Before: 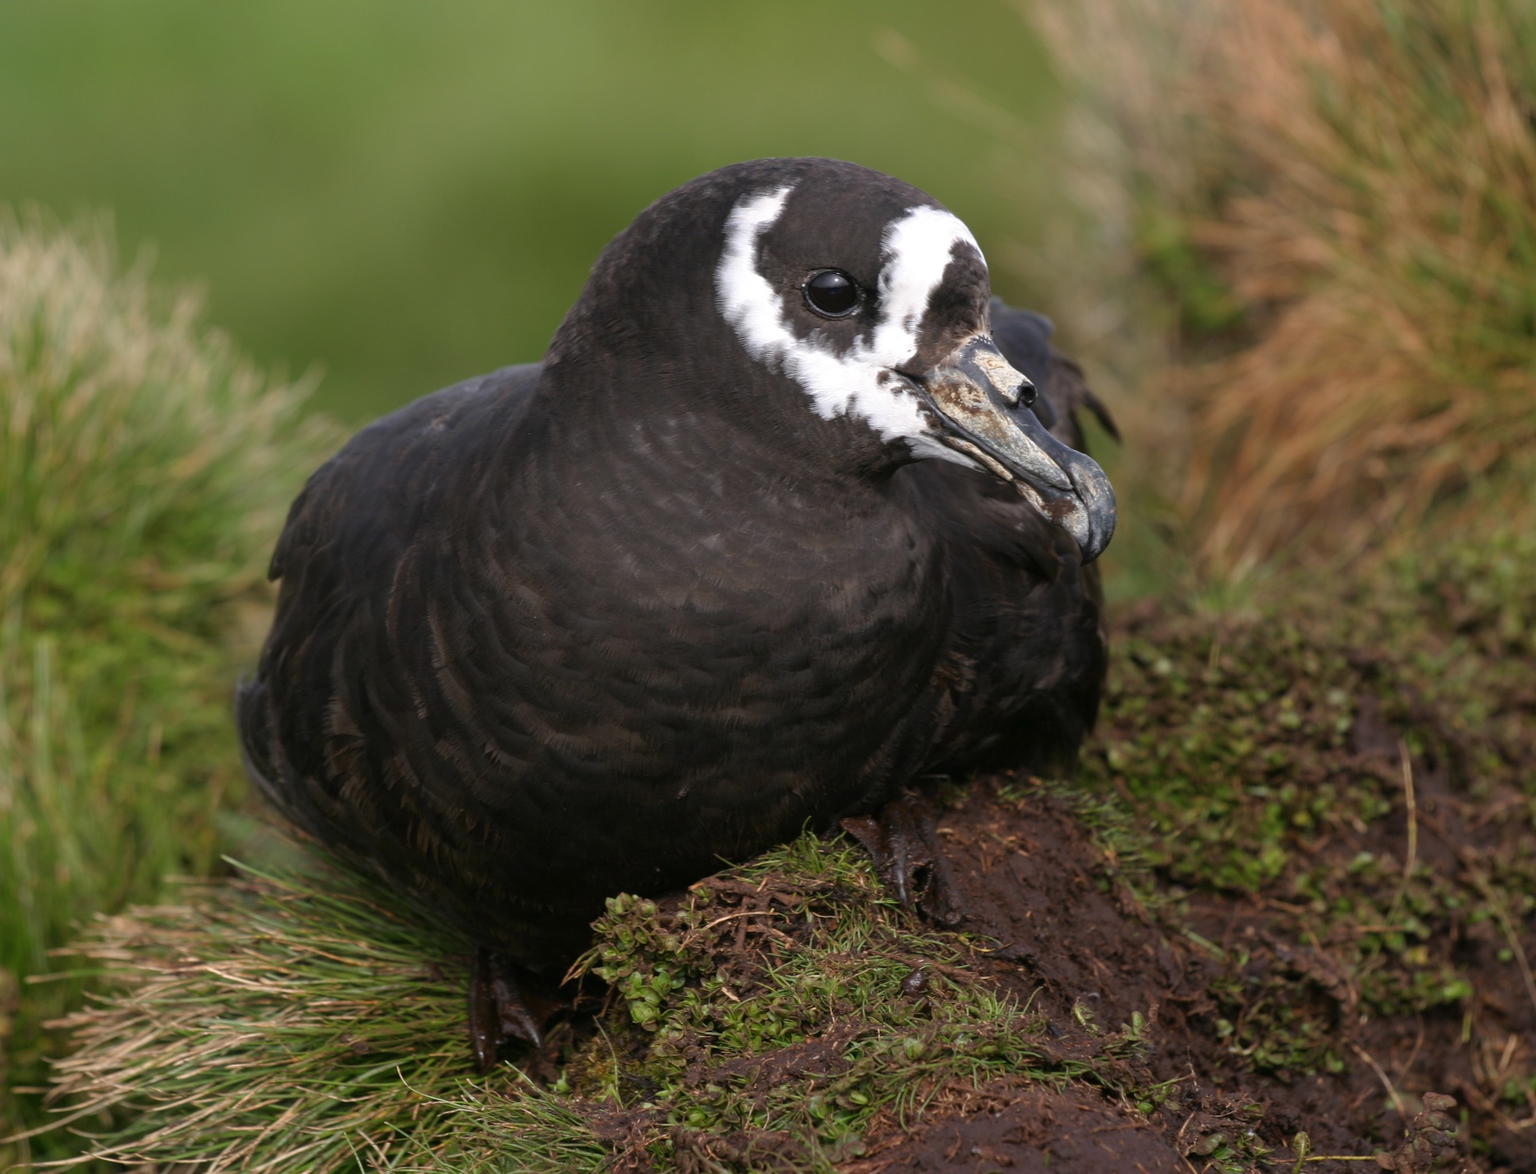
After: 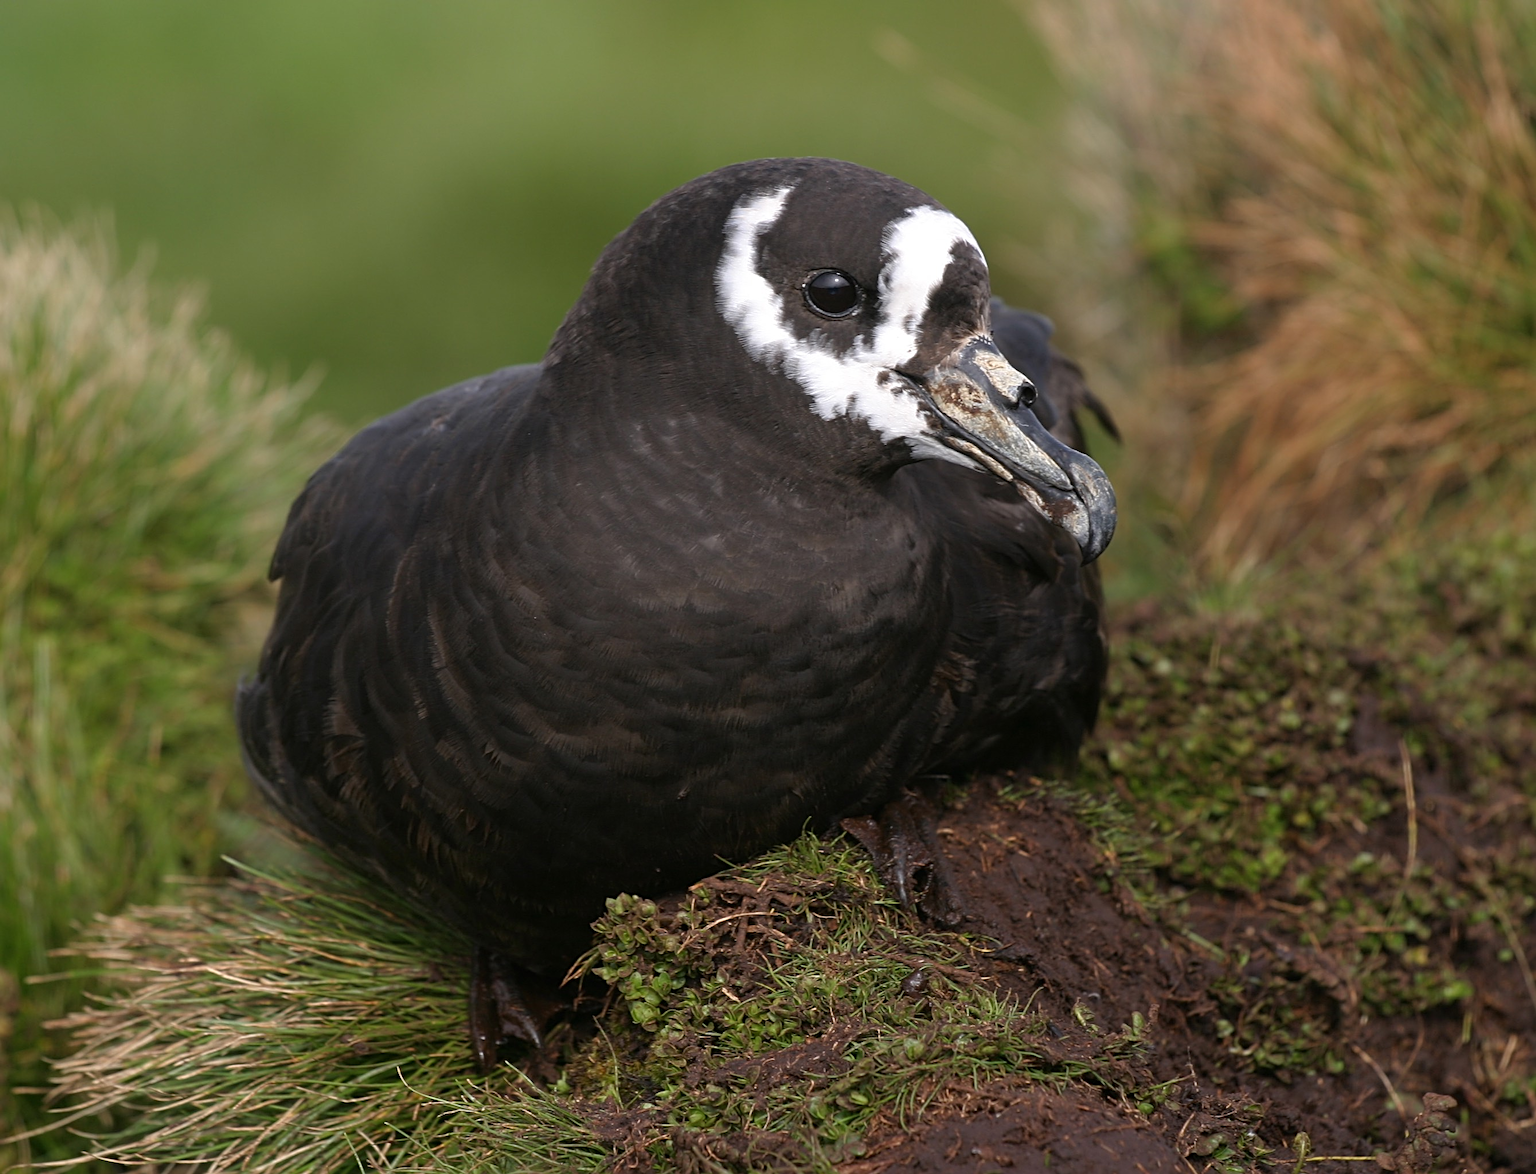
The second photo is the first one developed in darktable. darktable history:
sharpen: radius 3.084
